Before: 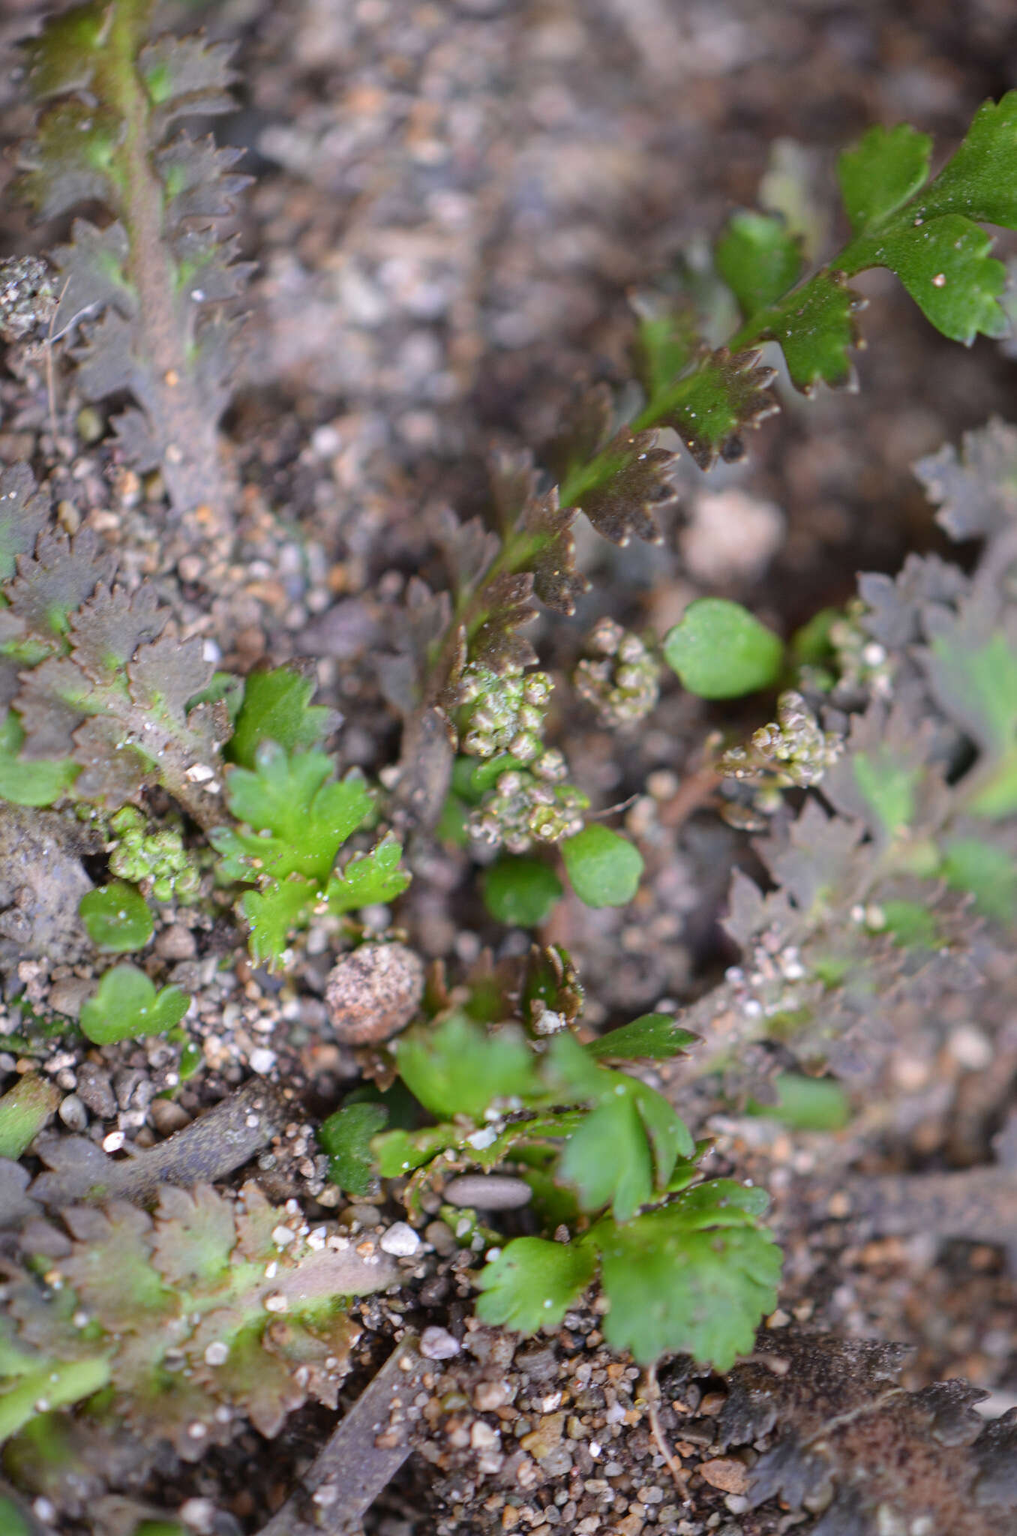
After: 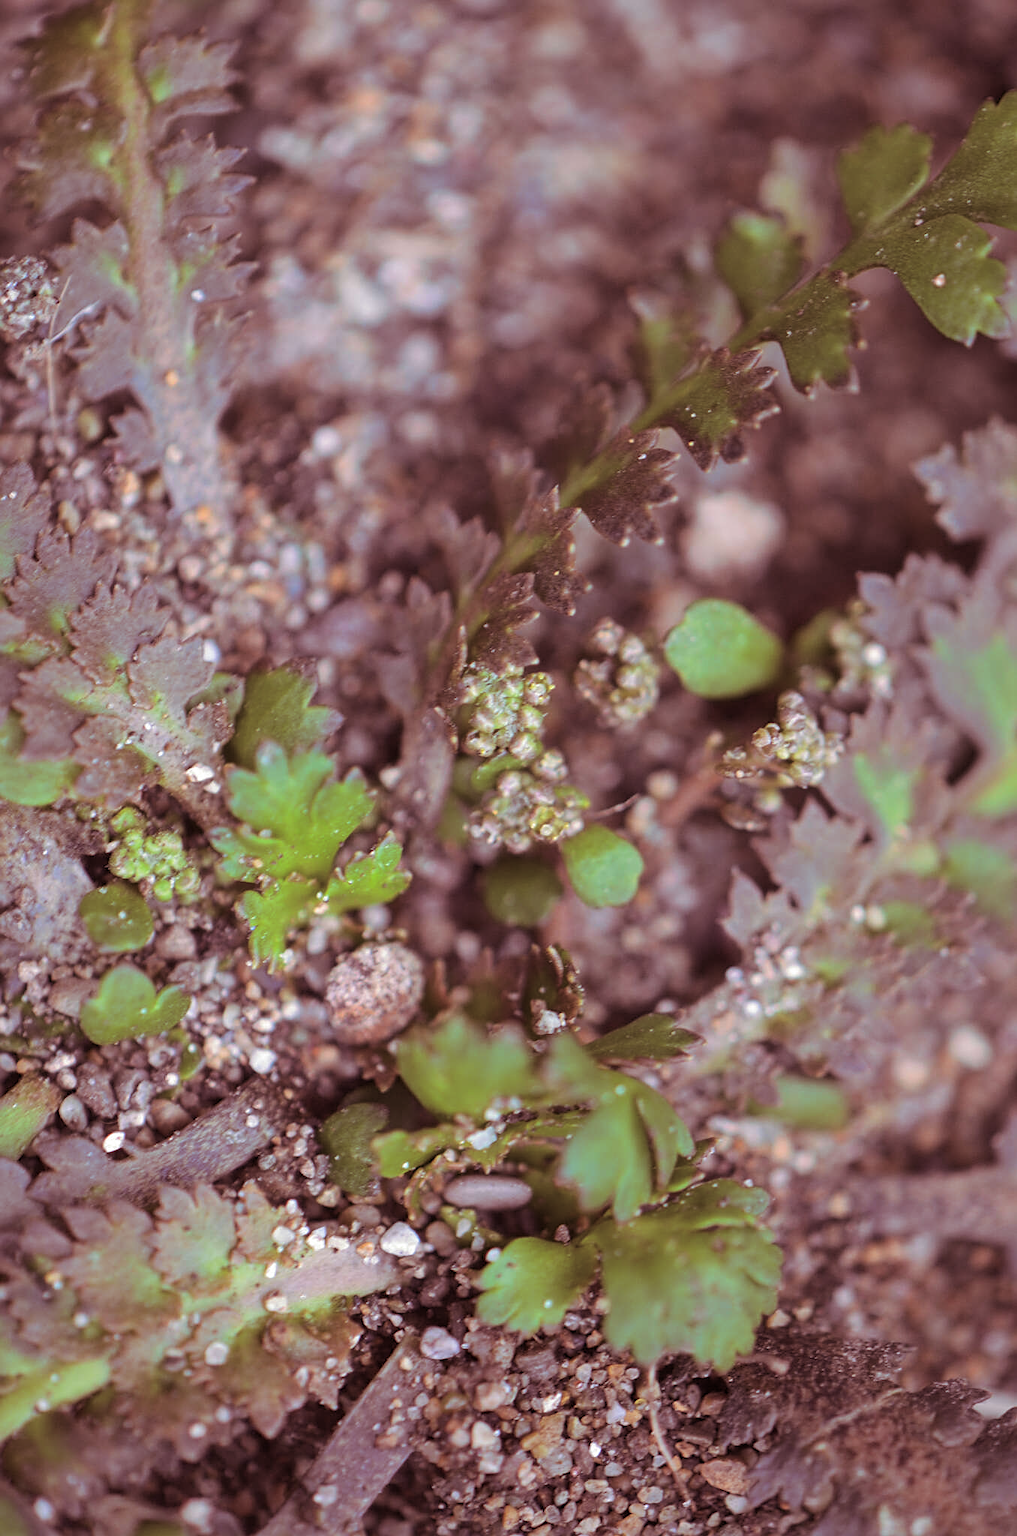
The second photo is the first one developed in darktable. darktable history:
split-toning: on, module defaults
sharpen: on, module defaults
shadows and highlights: on, module defaults
